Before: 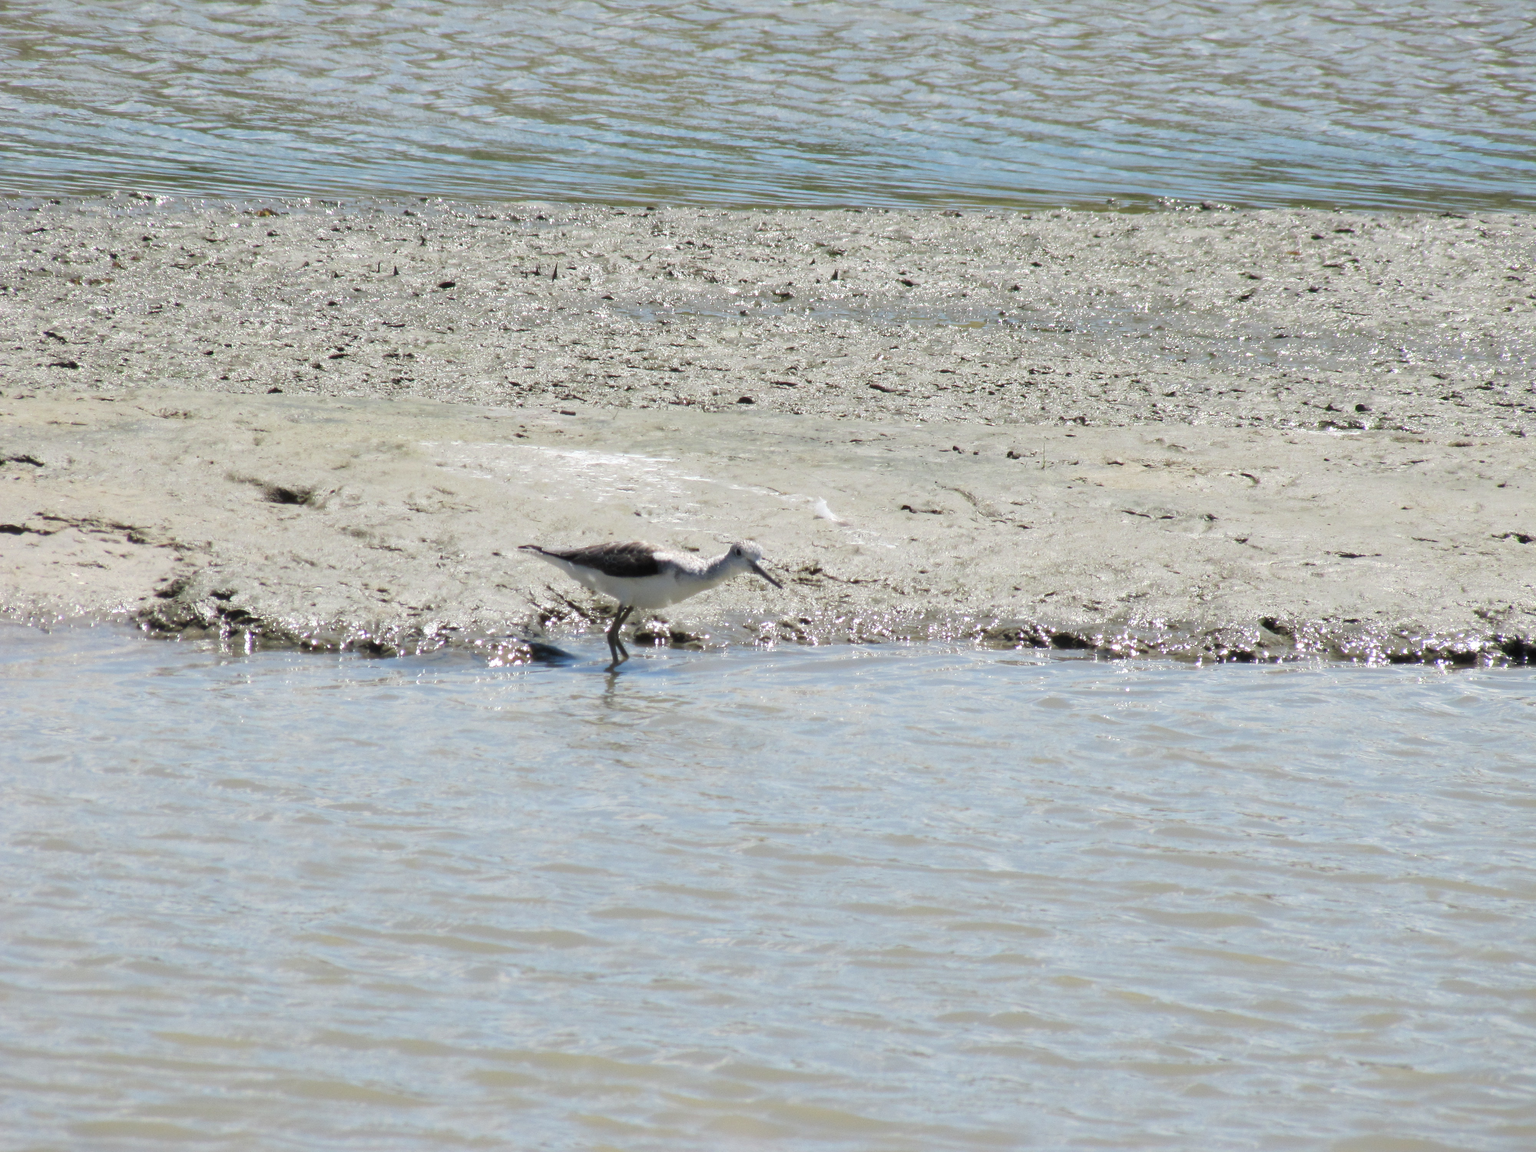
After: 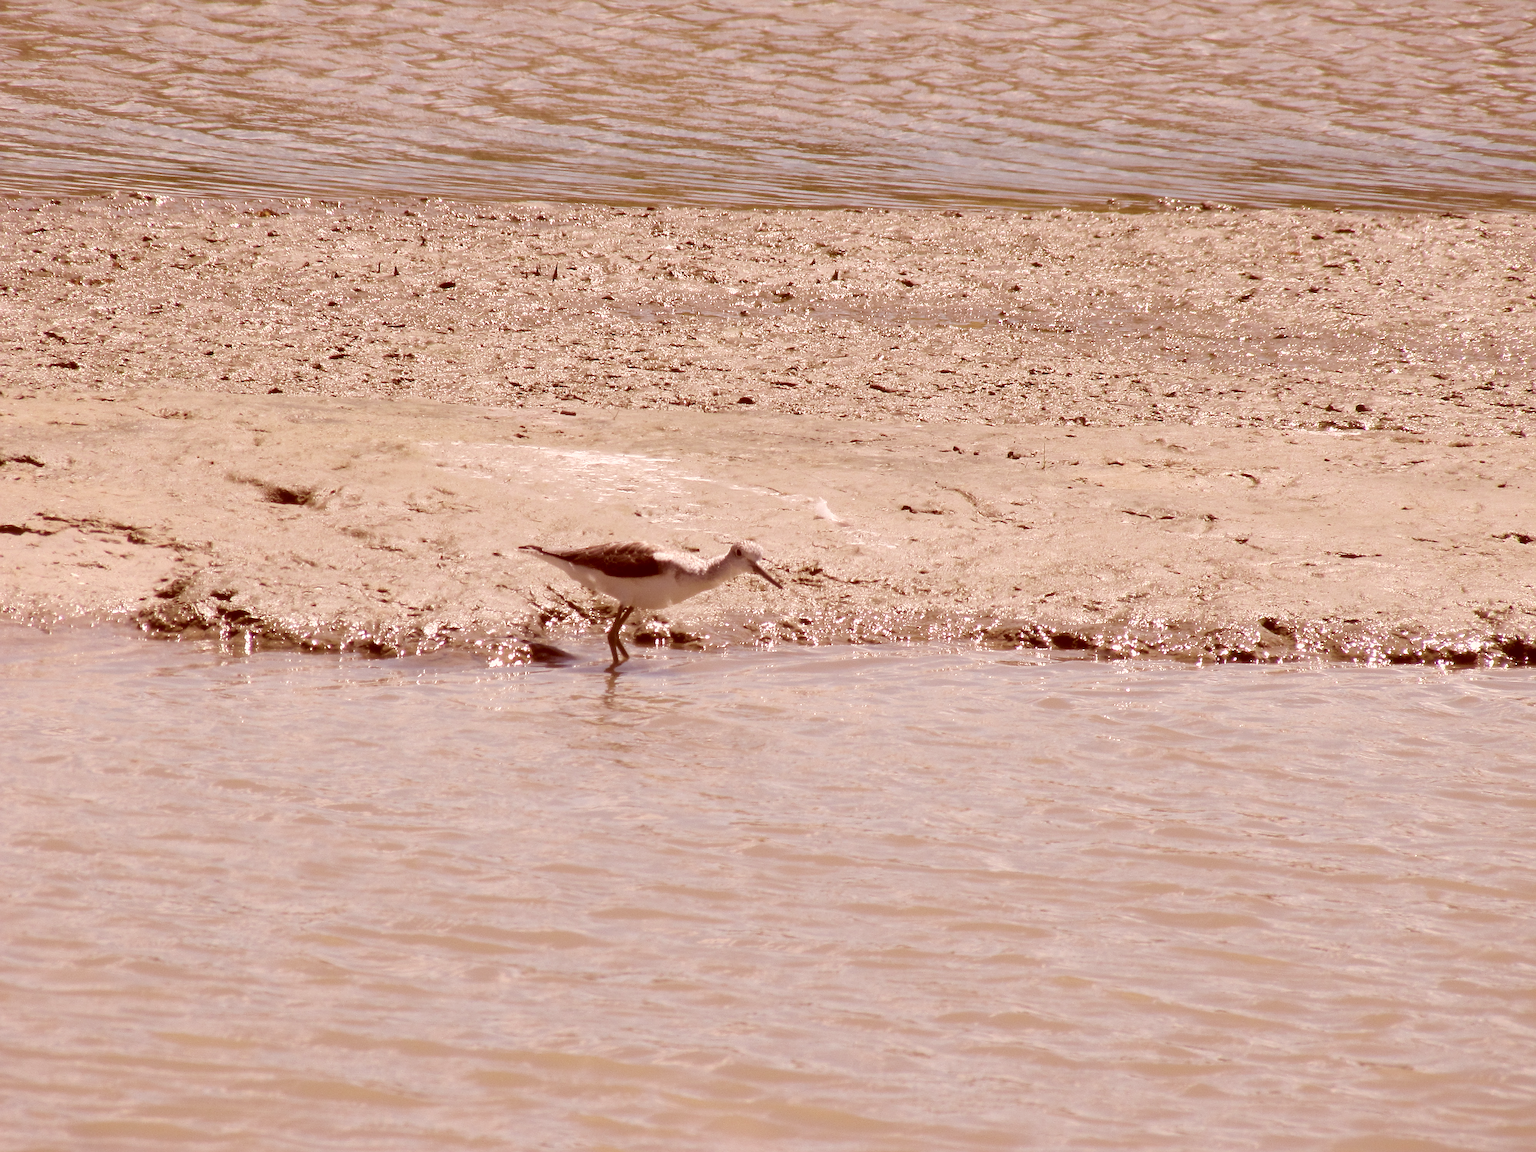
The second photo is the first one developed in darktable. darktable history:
sharpen: on, module defaults
color correction: highlights a* 9.03, highlights b* 8.71, shadows a* 40, shadows b* 40, saturation 0.8
